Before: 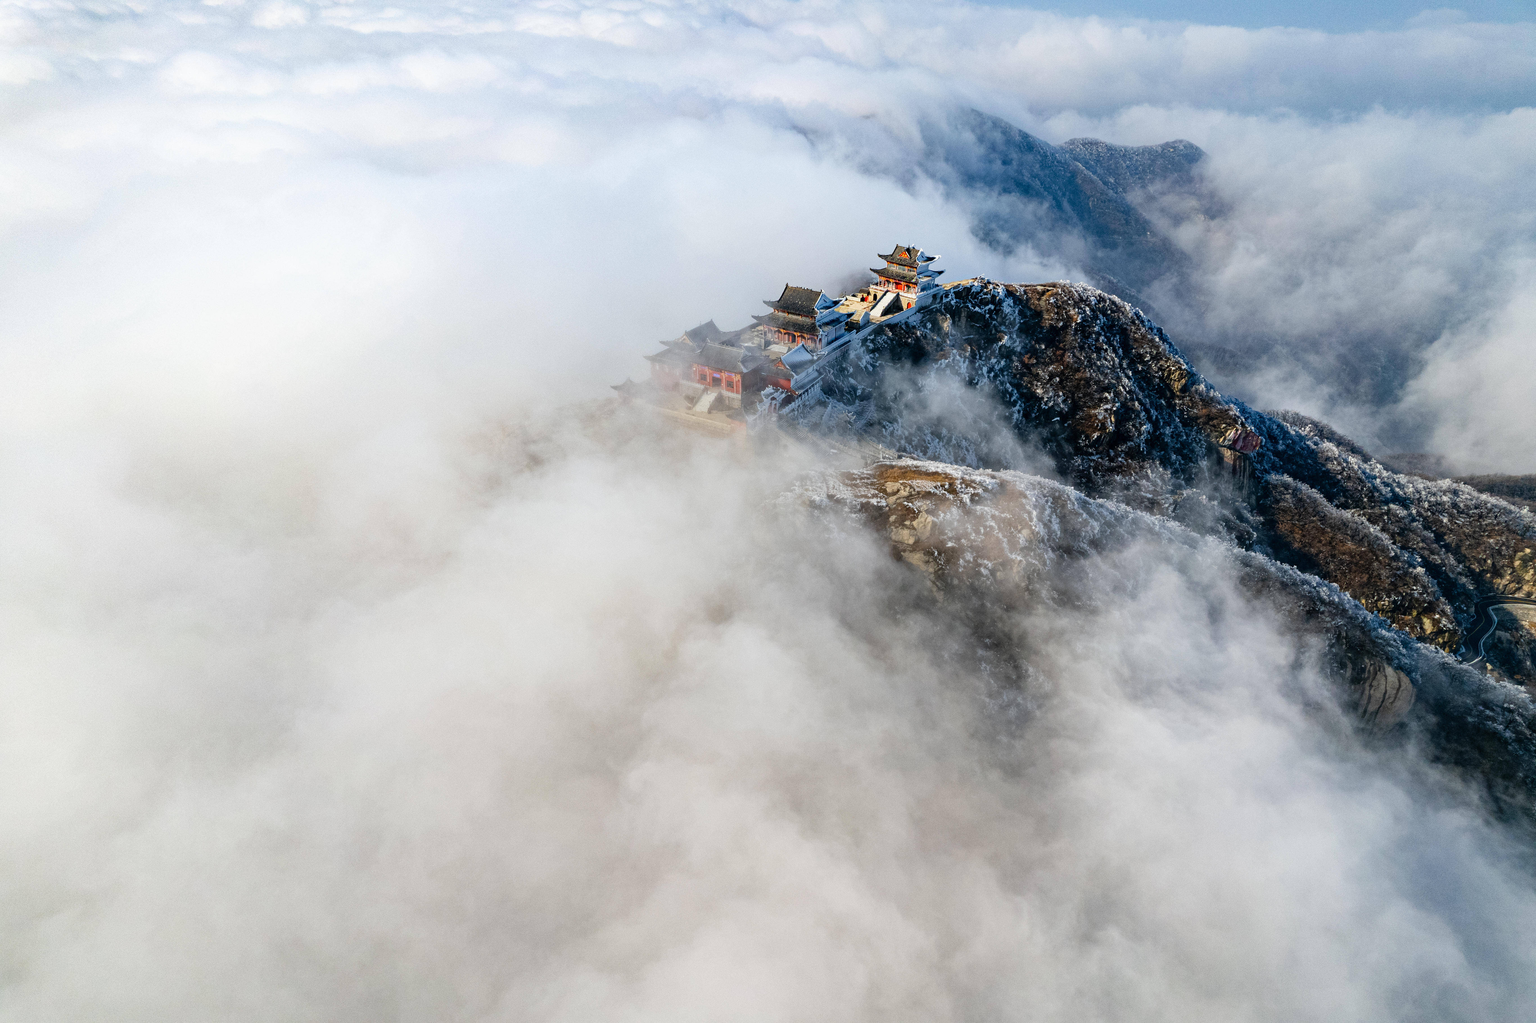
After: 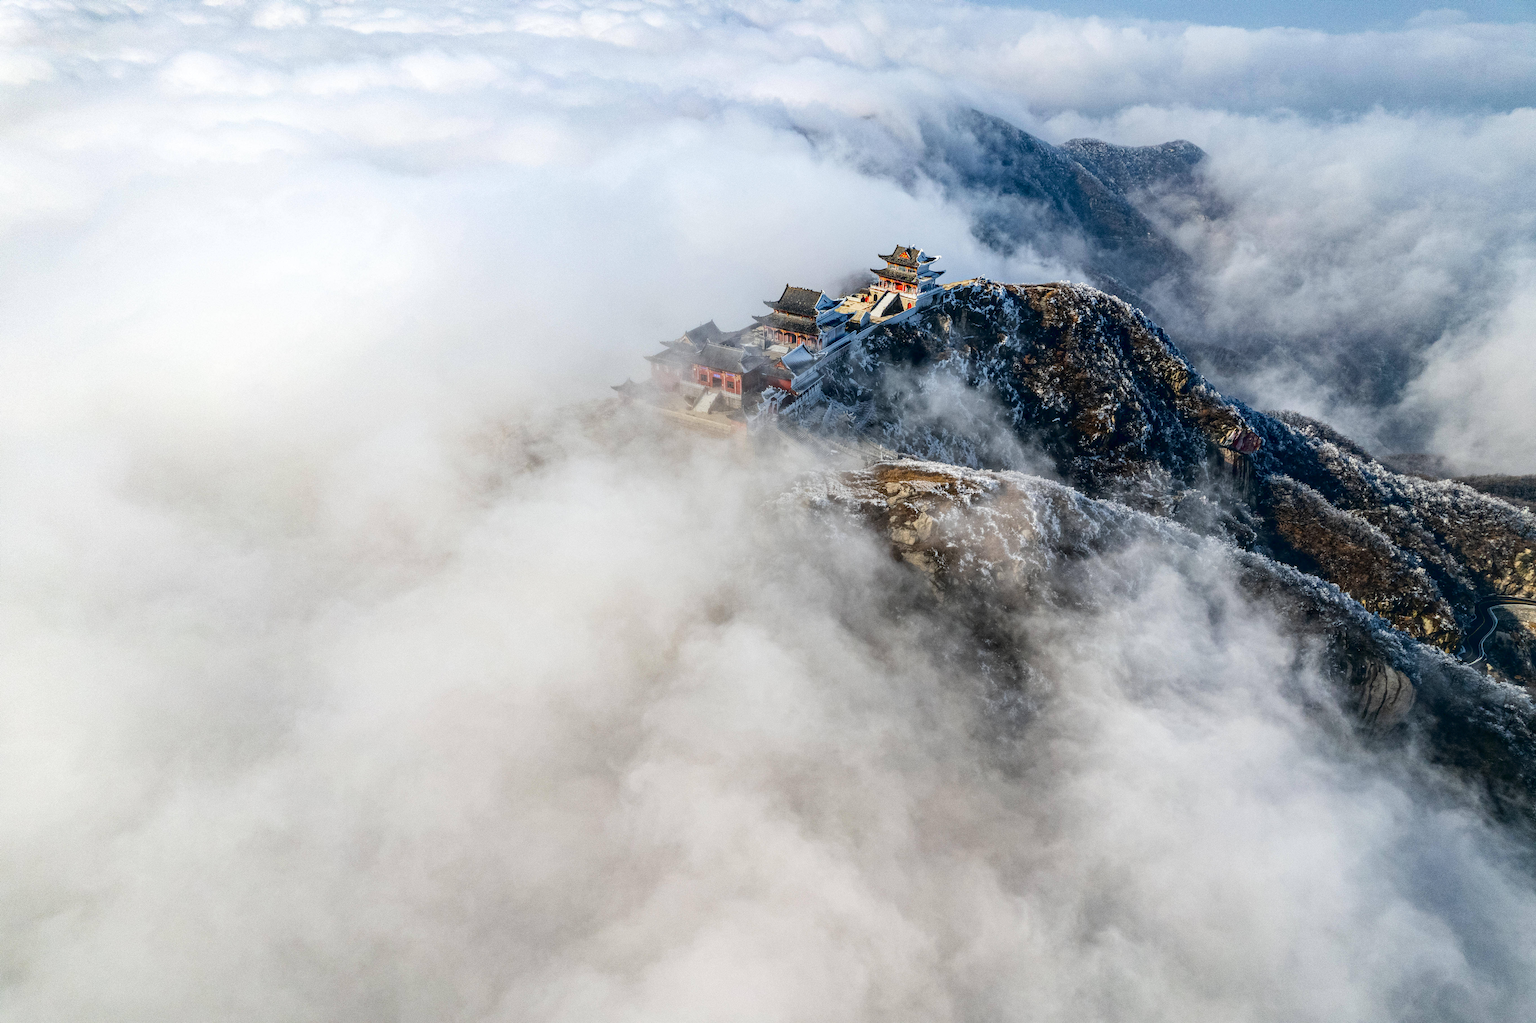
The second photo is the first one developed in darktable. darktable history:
local contrast: on, module defaults
tone curve: curves: ch0 [(0, 0.032) (0.181, 0.156) (0.751, 0.762) (1, 1)], color space Lab, linked channels, preserve colors none
